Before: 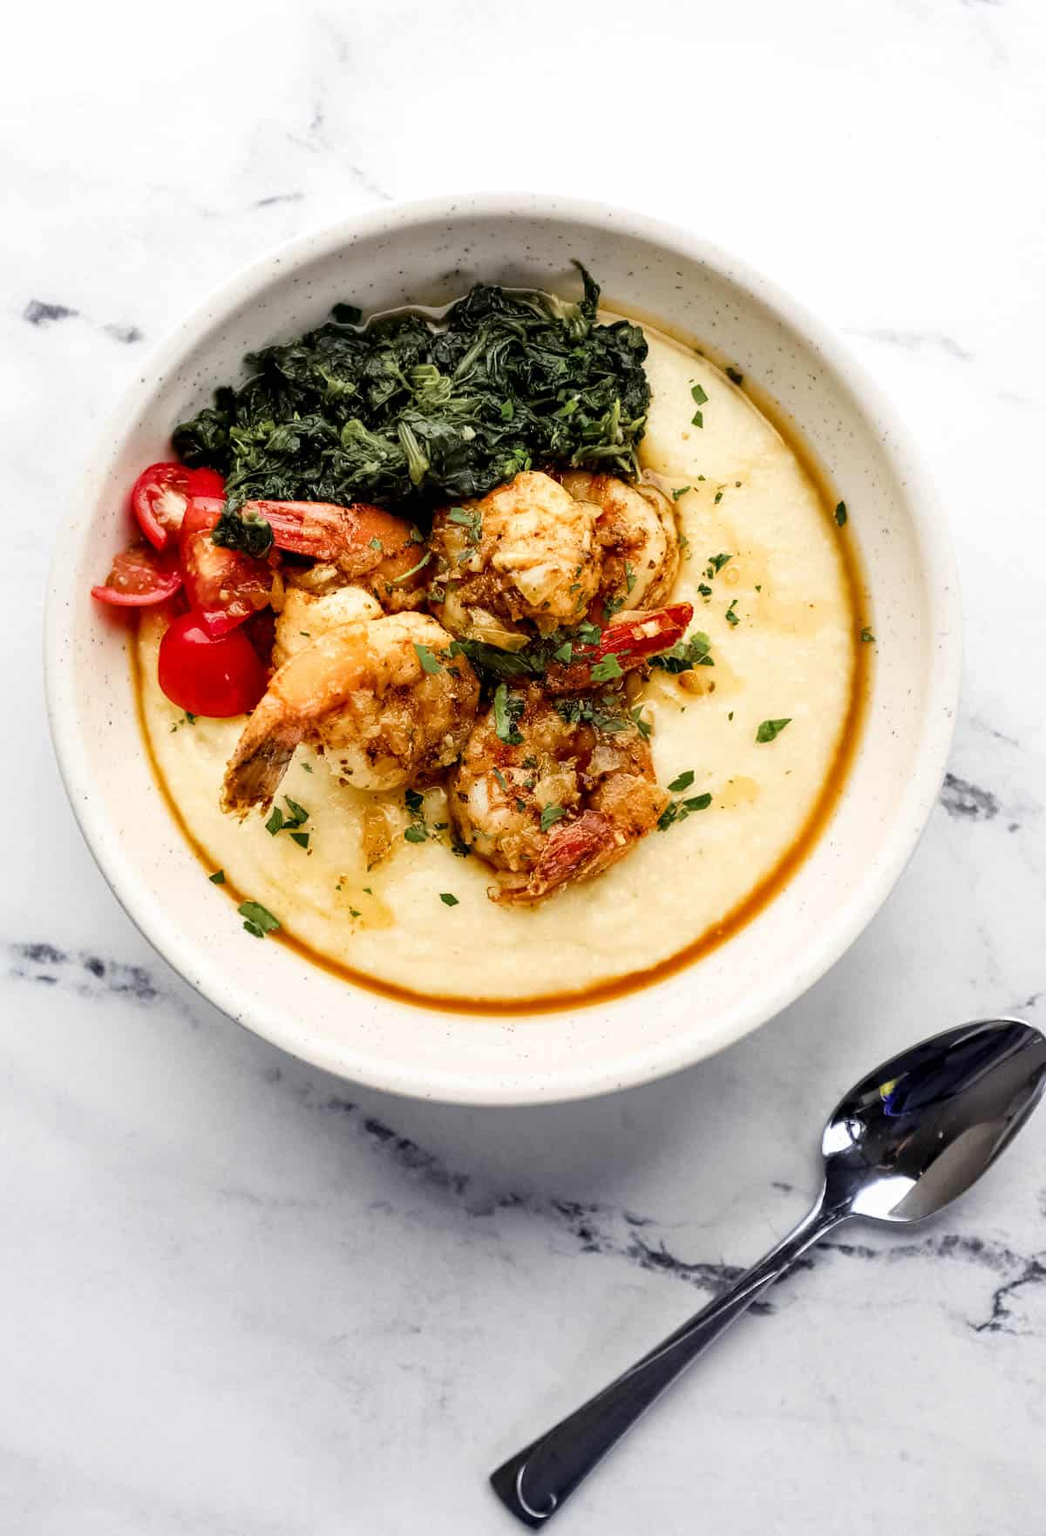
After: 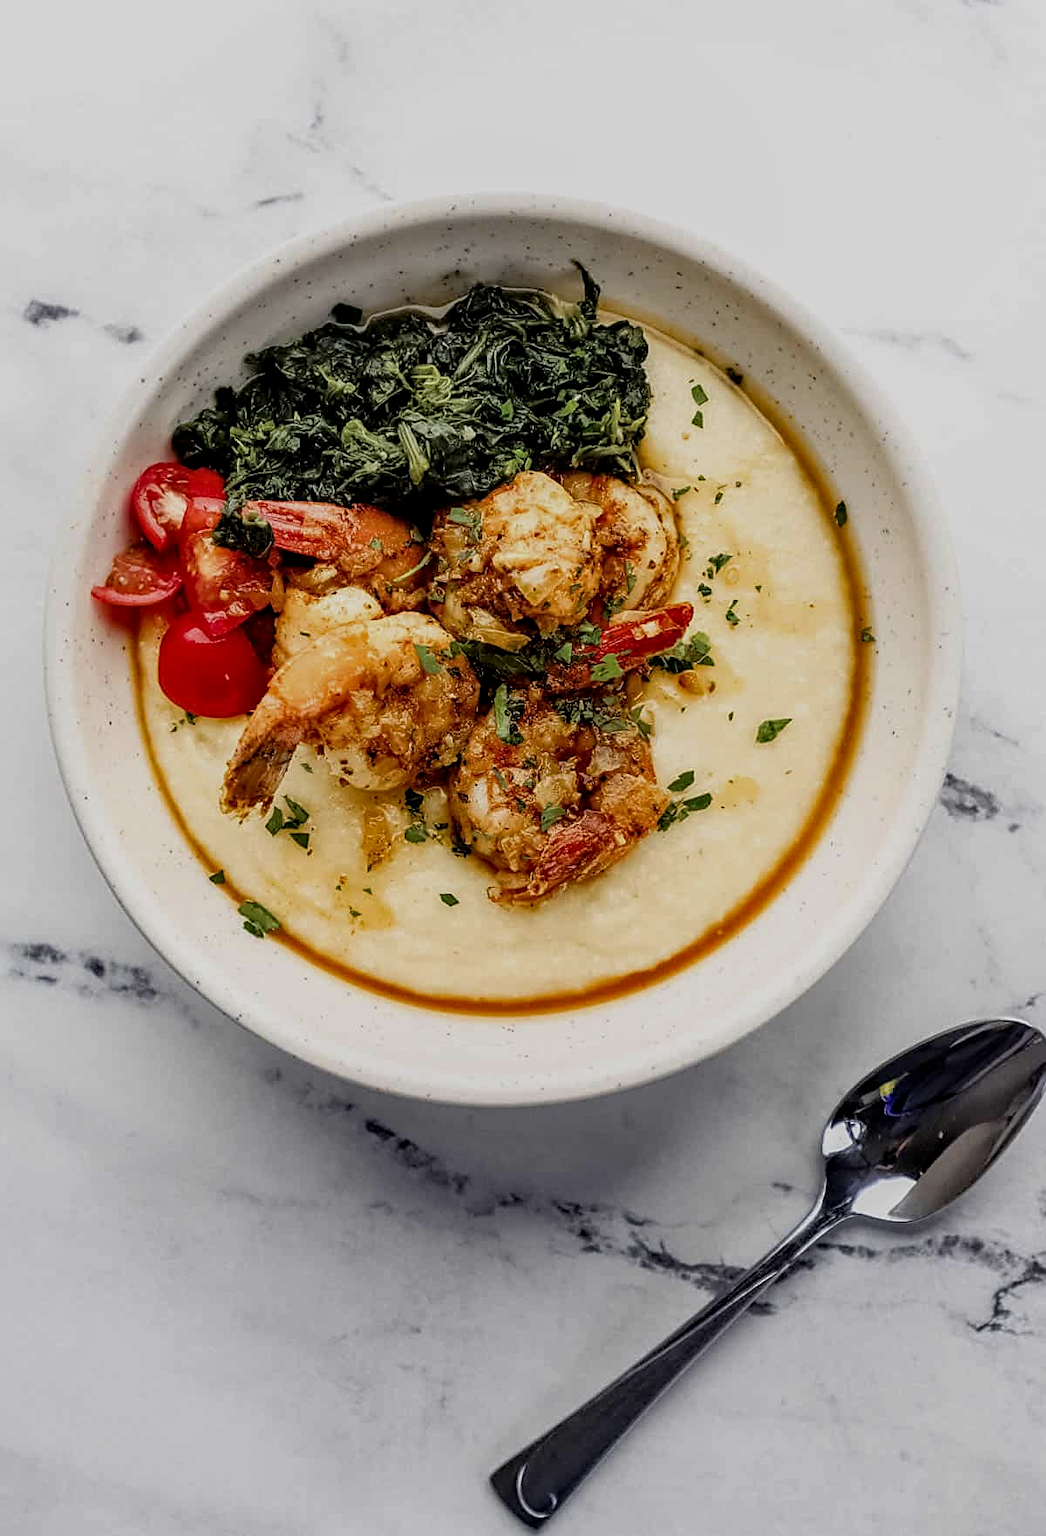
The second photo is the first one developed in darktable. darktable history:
tone equalizer: -8 EV -2 EV, -7 EV -2 EV, -6 EV -2 EV, -5 EV -2 EV, -4 EV -2 EV, -3 EV -2 EV, -2 EV -2 EV, -1 EV -1.63 EV, +0 EV -2 EV
sharpen: on, module defaults
exposure: black level correction 0, exposure 1.4 EV, compensate highlight preservation false
local contrast: on, module defaults
